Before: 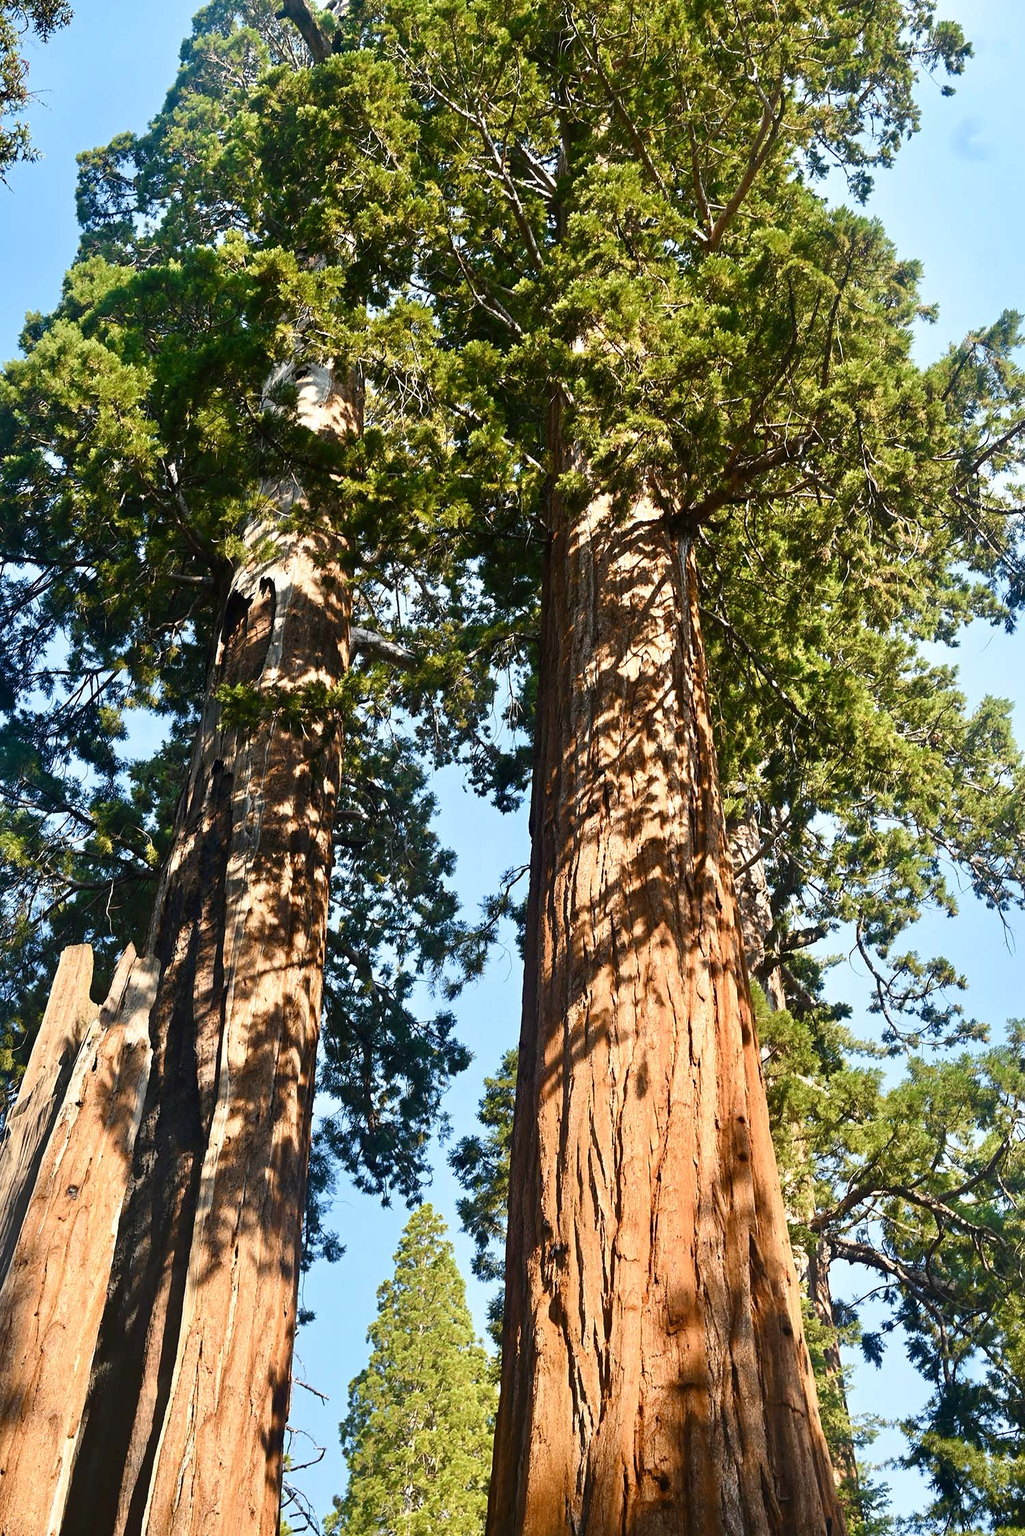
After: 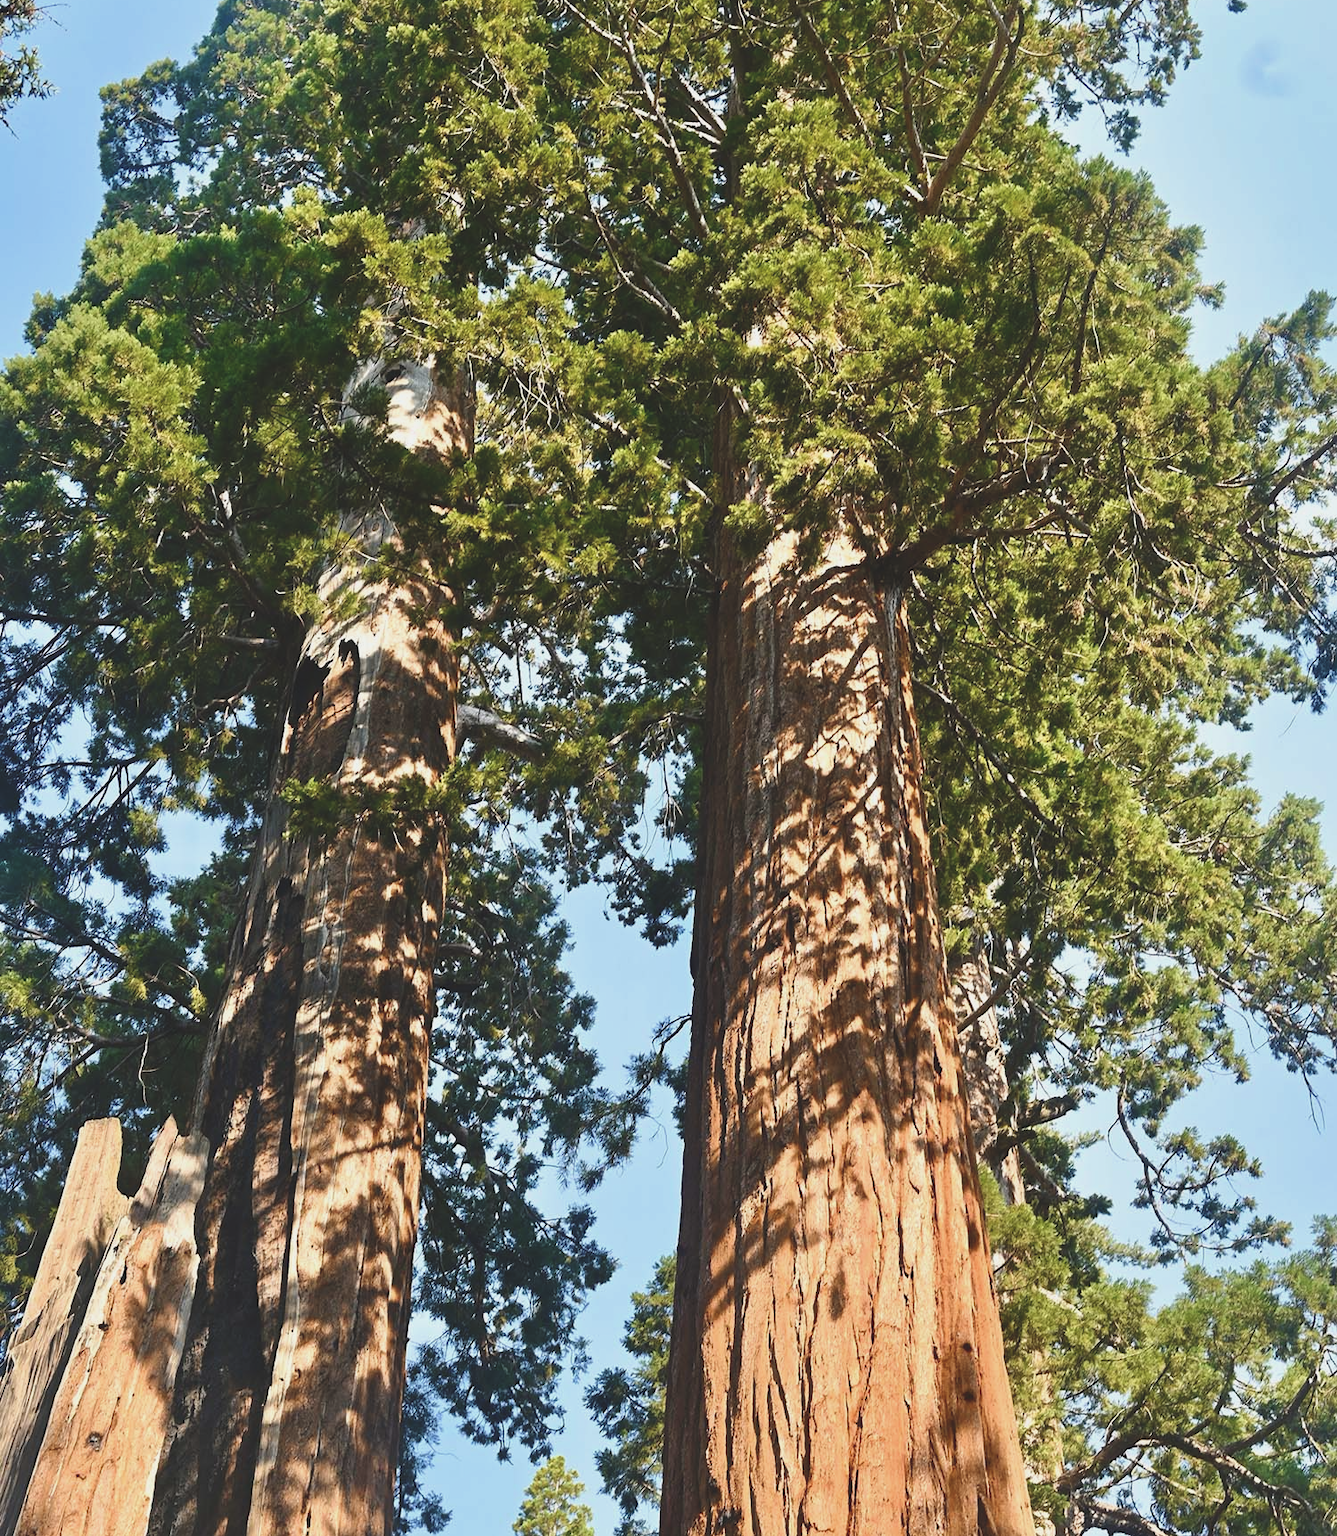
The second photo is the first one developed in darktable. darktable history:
shadows and highlights: shadows 37.27, highlights -28.18, soften with gaussian
crop: top 5.667%, bottom 17.637%
color balance: lift [1.01, 1, 1, 1], gamma [1.097, 1, 1, 1], gain [0.85, 1, 1, 1]
